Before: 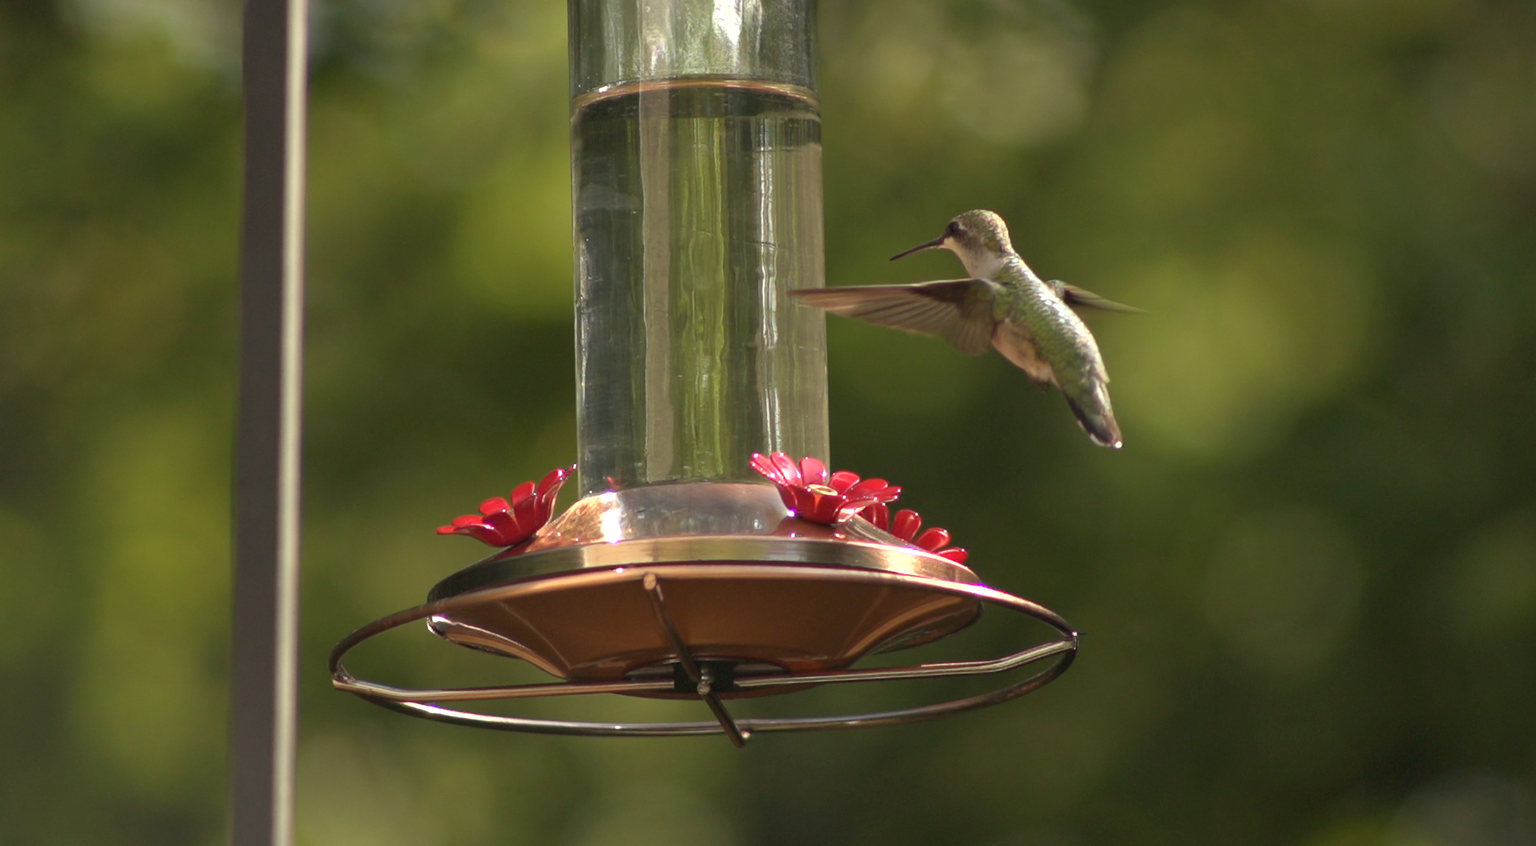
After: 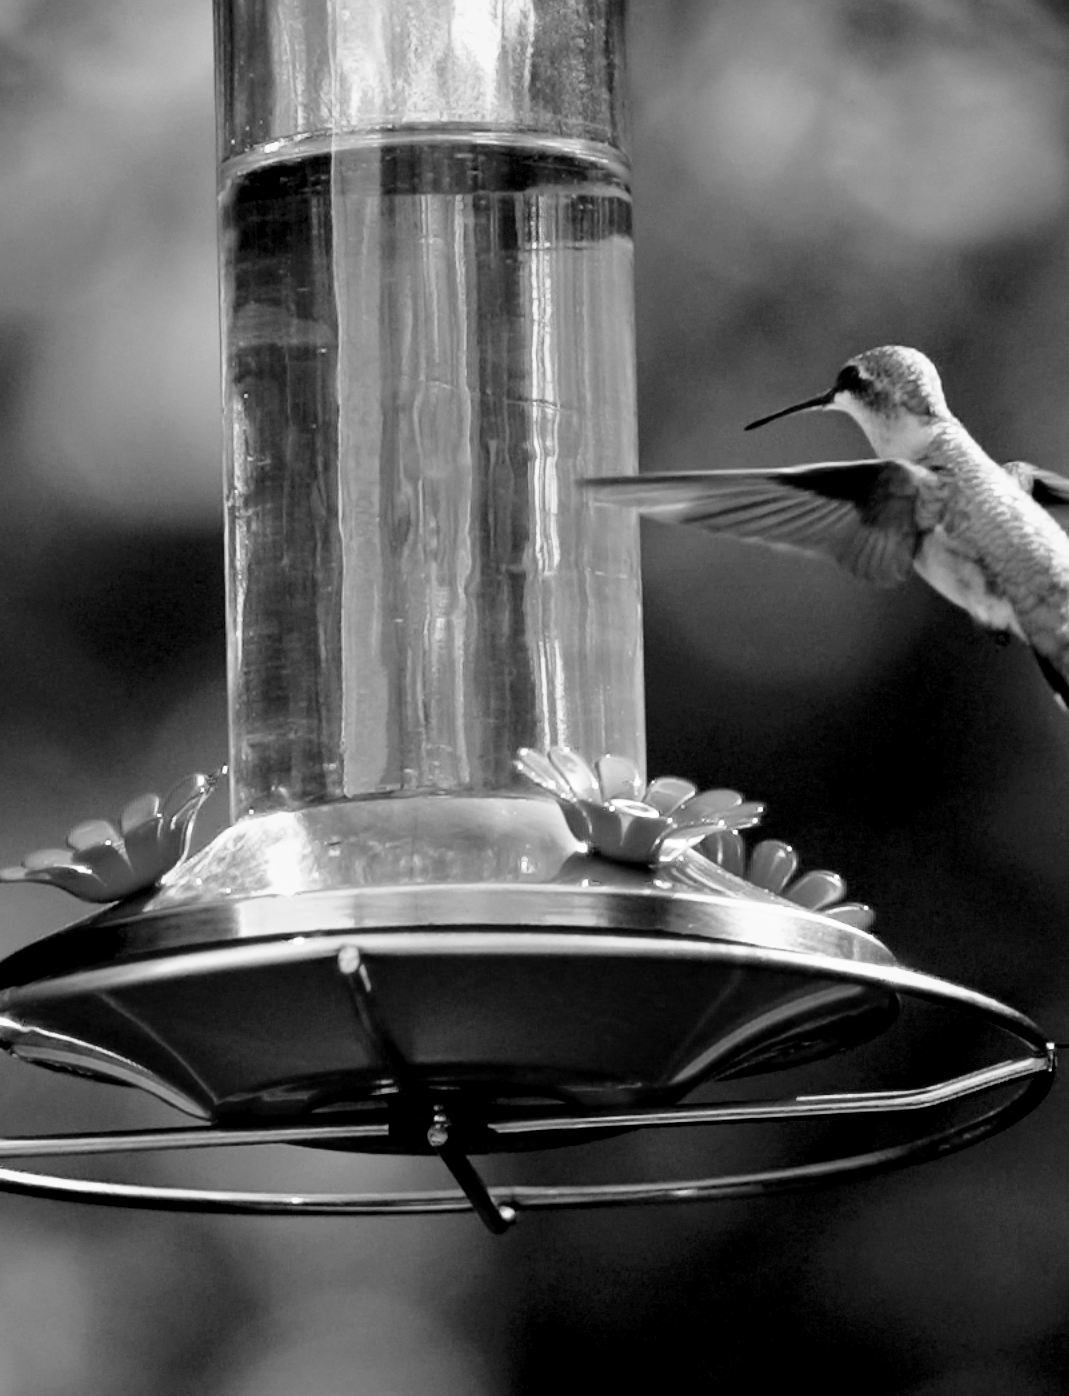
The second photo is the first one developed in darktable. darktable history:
exposure: black level correction 0.031, exposure 0.304 EV, compensate highlight preservation false
monochrome: a 73.58, b 64.21
crop: left 28.583%, right 29.231%
color calibration: illuminant as shot in camera, x 0.369, y 0.376, temperature 4328.46 K, gamut compression 3
rgb levels: preserve colors max RGB
white balance: red 1.009, blue 0.985
base curve: curves: ch0 [(0, 0) (0.028, 0.03) (0.121, 0.232) (0.46, 0.748) (0.859, 0.968) (1, 1)], preserve colors none
